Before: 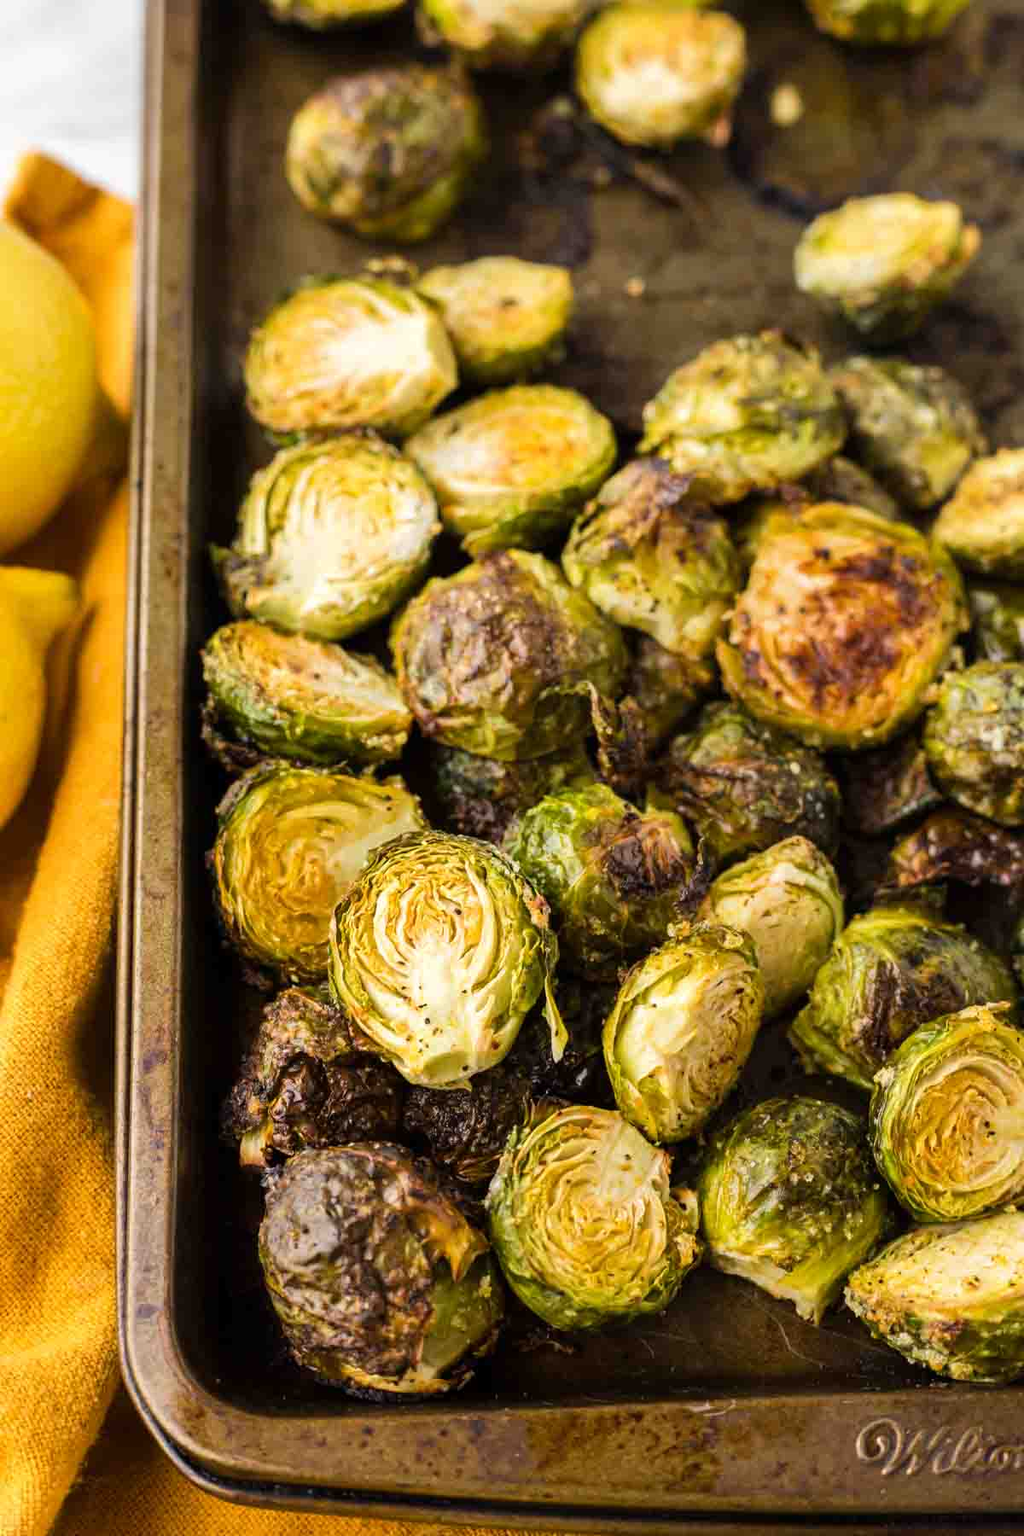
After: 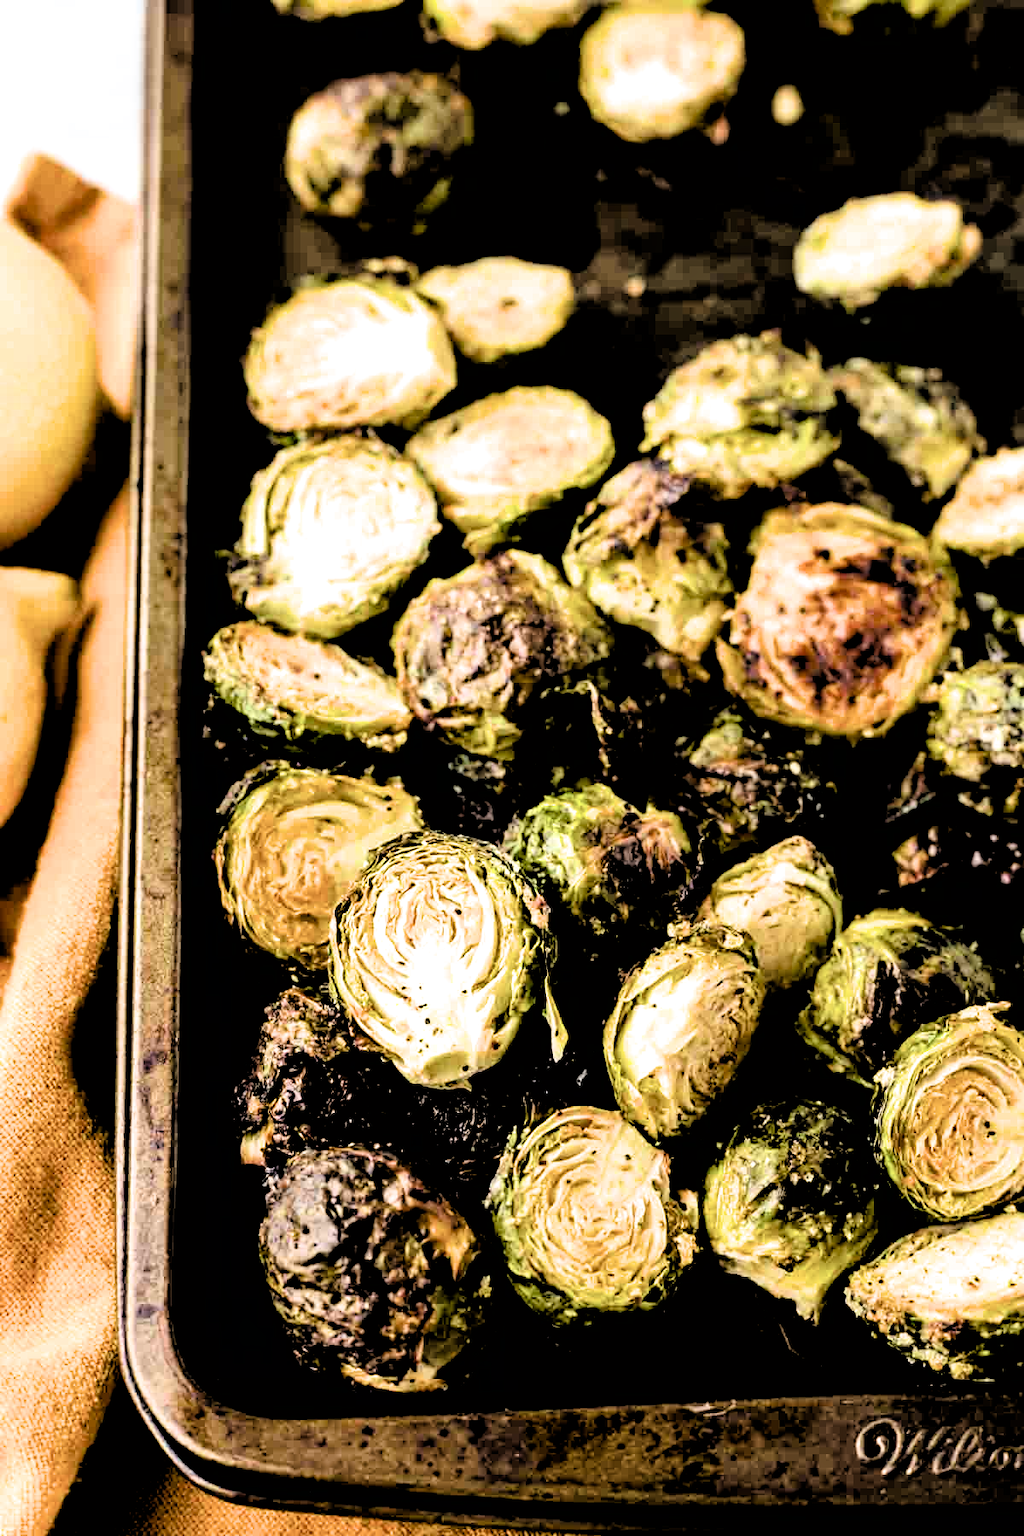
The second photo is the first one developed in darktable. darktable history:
haze removal: compatibility mode true, adaptive false
filmic rgb: black relative exposure -1.07 EV, white relative exposure 2.09 EV, threshold 3 EV, hardness 1.5, contrast 2.249, enable highlight reconstruction true
